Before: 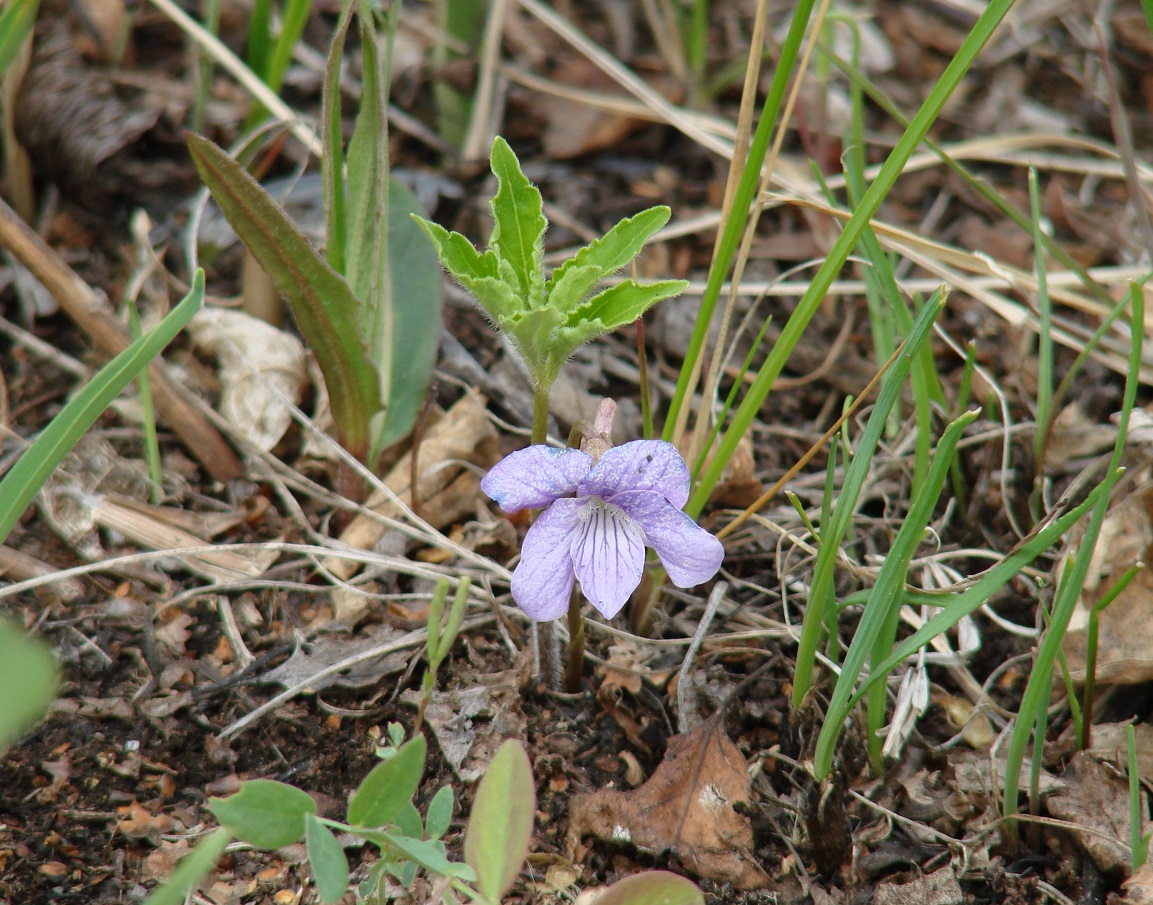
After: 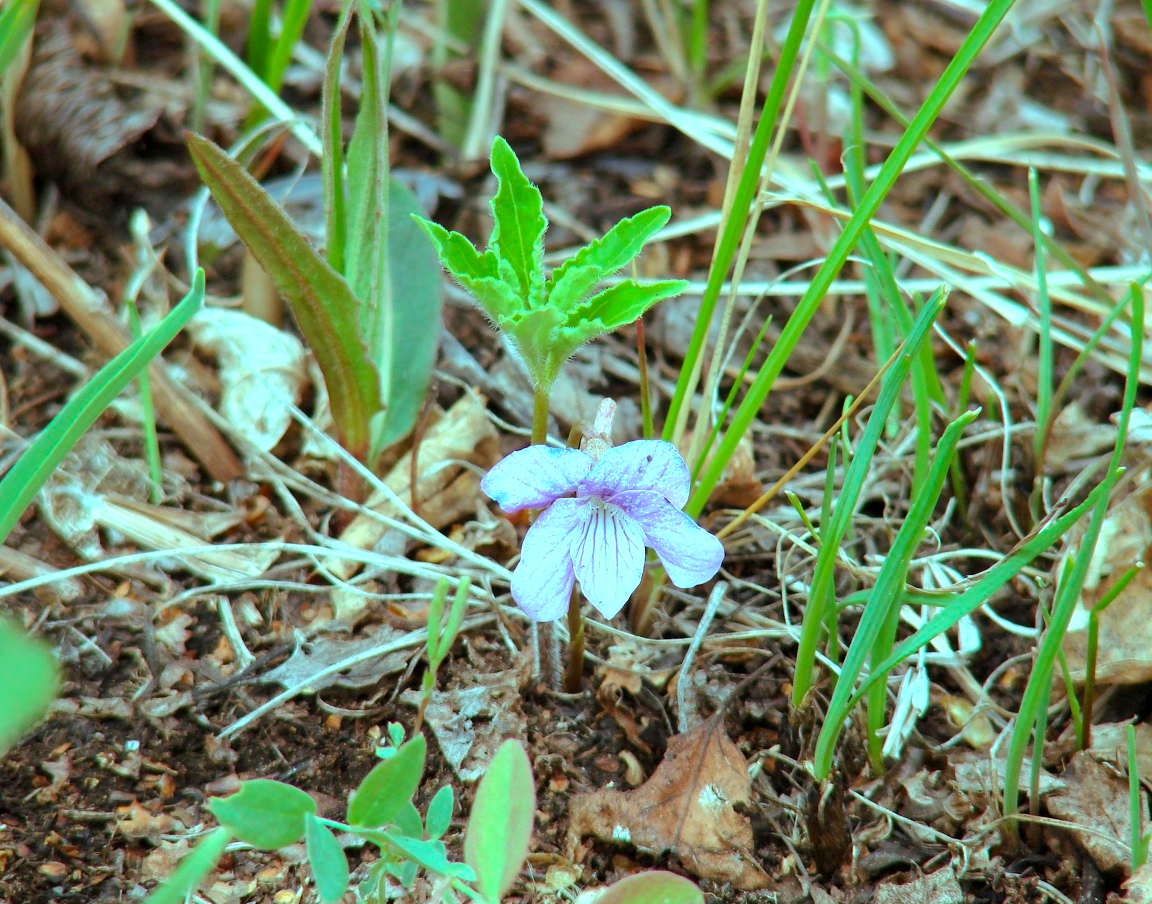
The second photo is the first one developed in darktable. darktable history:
exposure: black level correction 0.002, exposure 0.147 EV, compensate exposure bias true, compensate highlight preservation false
color balance rgb: highlights gain › luminance -33.126%, highlights gain › chroma 5.71%, highlights gain › hue 217.2°, perceptual saturation grading › global saturation -3.826%, perceptual saturation grading › shadows -1.869%, perceptual brilliance grading › global brilliance 30.262%, global vibrance 20%
